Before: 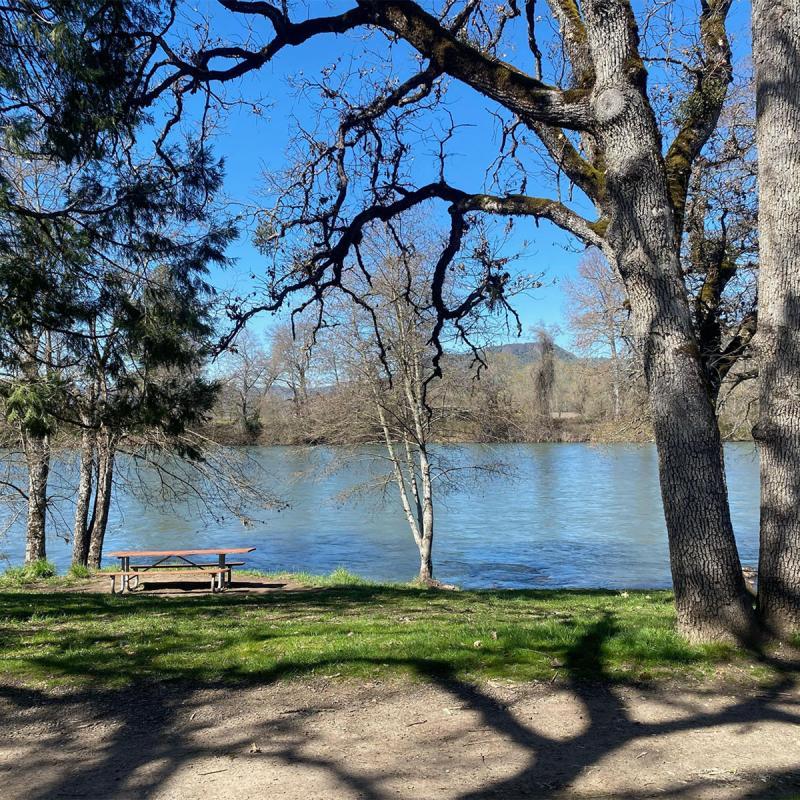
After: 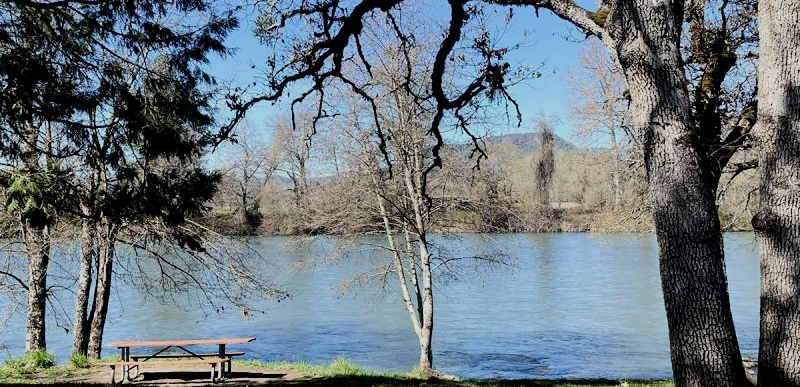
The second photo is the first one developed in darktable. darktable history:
filmic rgb: black relative exposure -6.93 EV, white relative exposure 5.69 EV, threshold 2.96 EV, hardness 2.86, enable highlight reconstruction true
crop and rotate: top 26.378%, bottom 25.139%
tone equalizer: -8 EV -0.729 EV, -7 EV -0.666 EV, -6 EV -0.628 EV, -5 EV -0.39 EV, -3 EV 0.367 EV, -2 EV 0.6 EV, -1 EV 0.689 EV, +0 EV 0.752 EV, edges refinement/feathering 500, mask exposure compensation -1.57 EV, preserve details no
